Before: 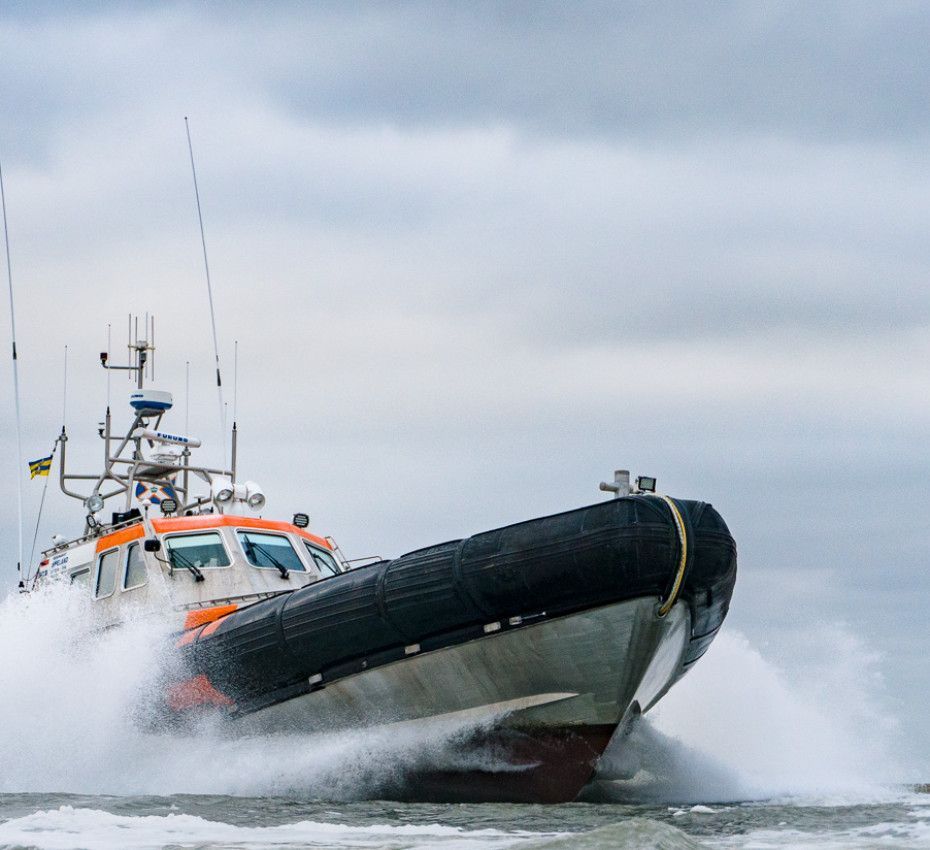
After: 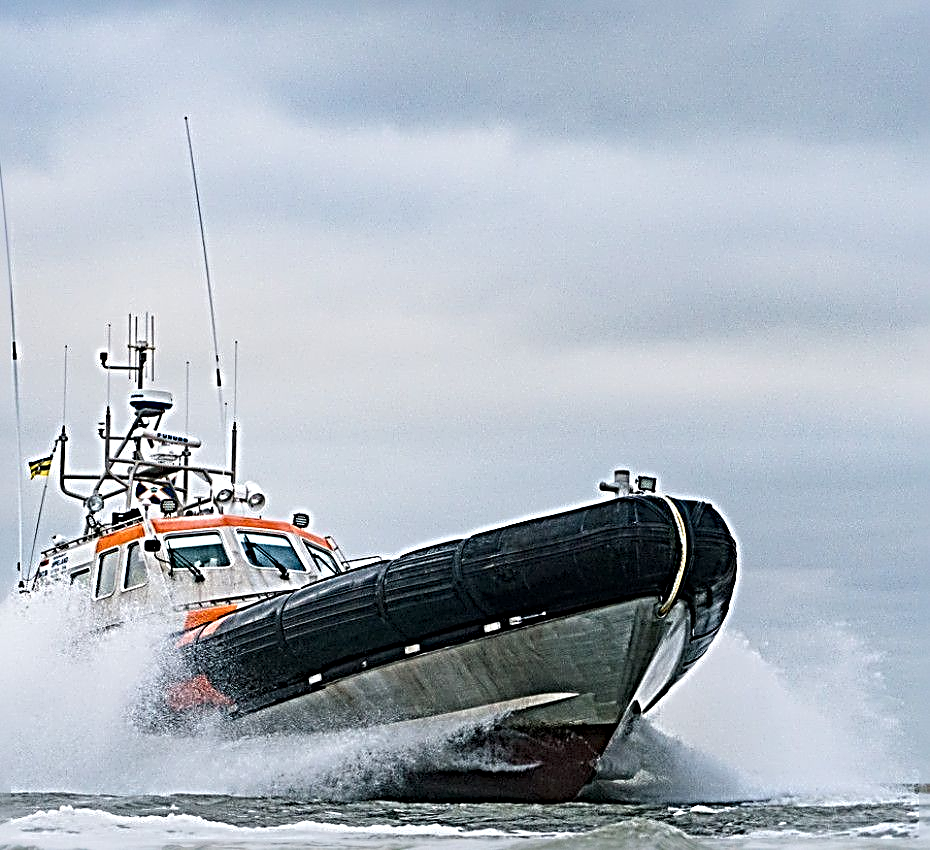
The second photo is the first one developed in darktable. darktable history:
sharpen: radius 4.041, amount 1.999
